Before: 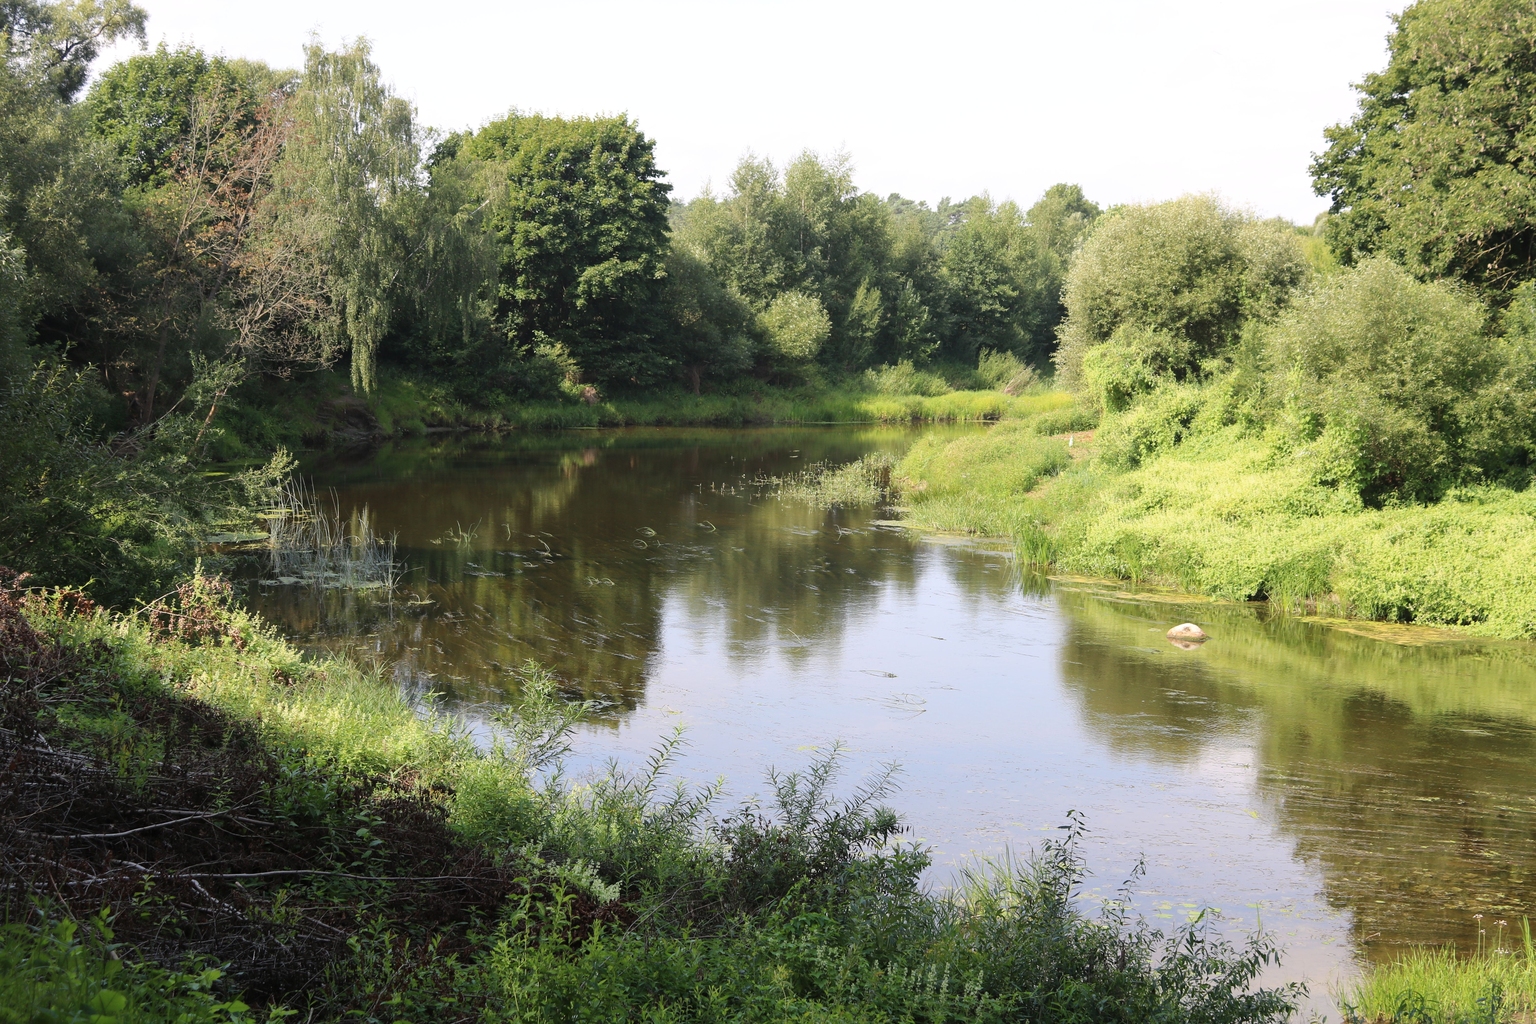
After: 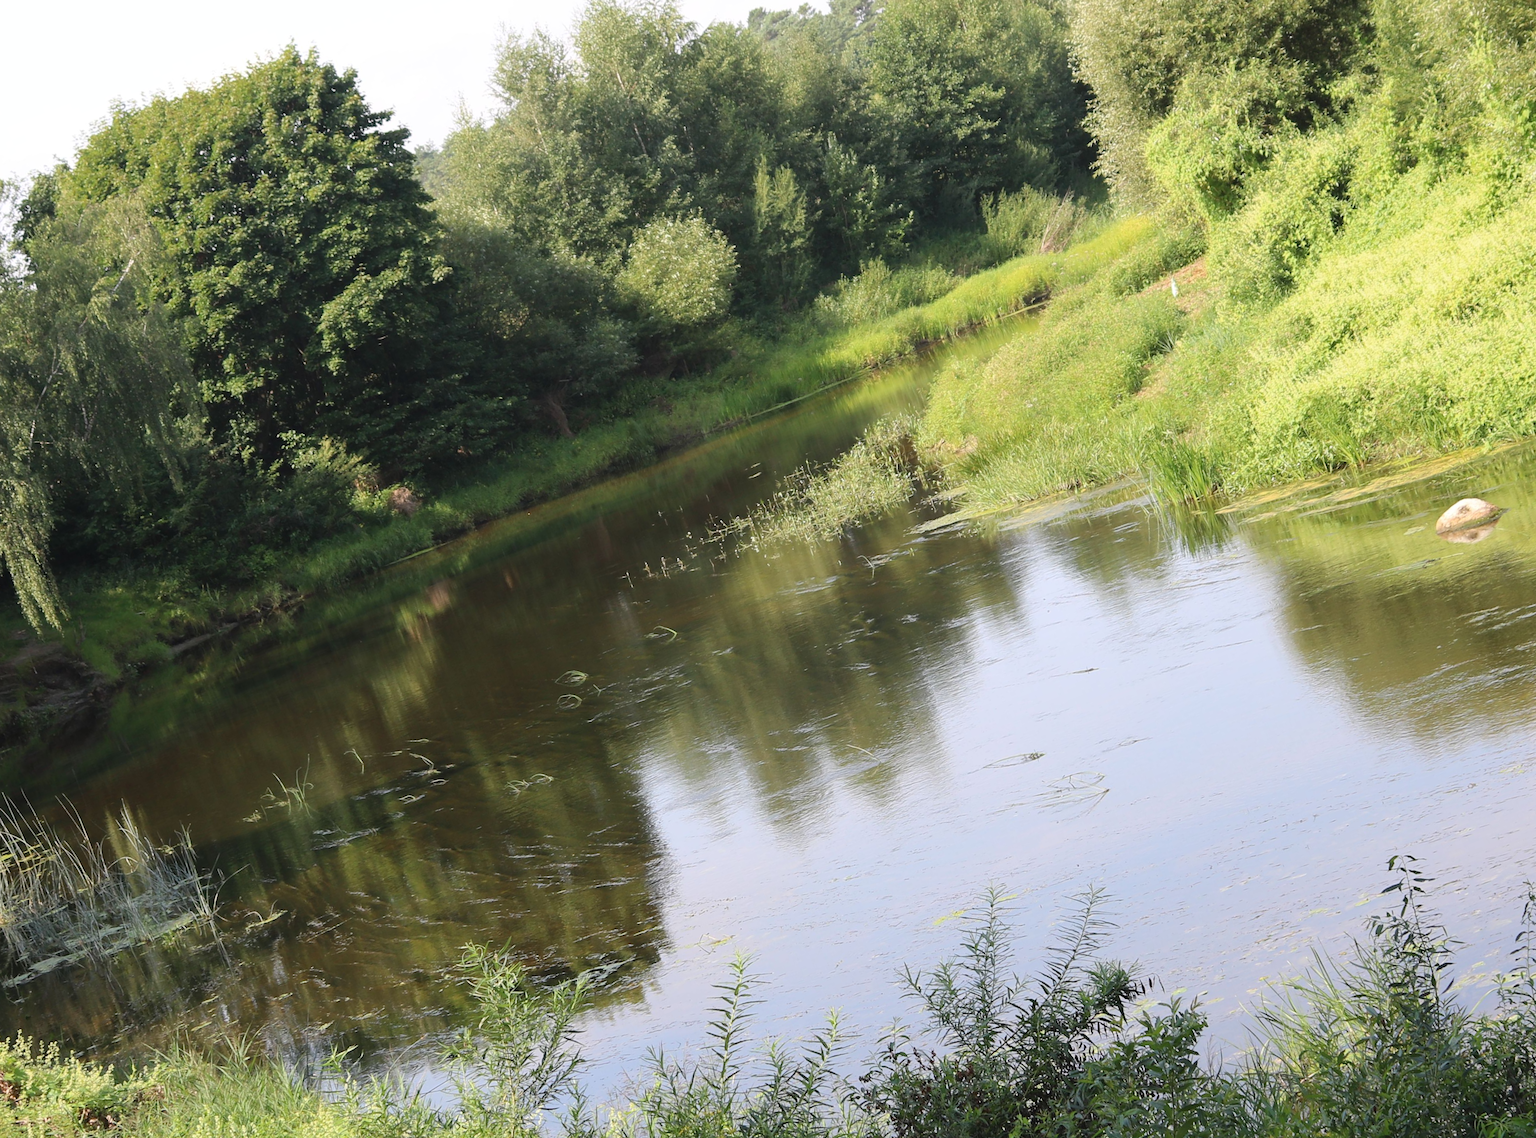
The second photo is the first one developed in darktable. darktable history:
crop and rotate: angle 20.93°, left 6.762%, right 4.339%, bottom 1.09%
